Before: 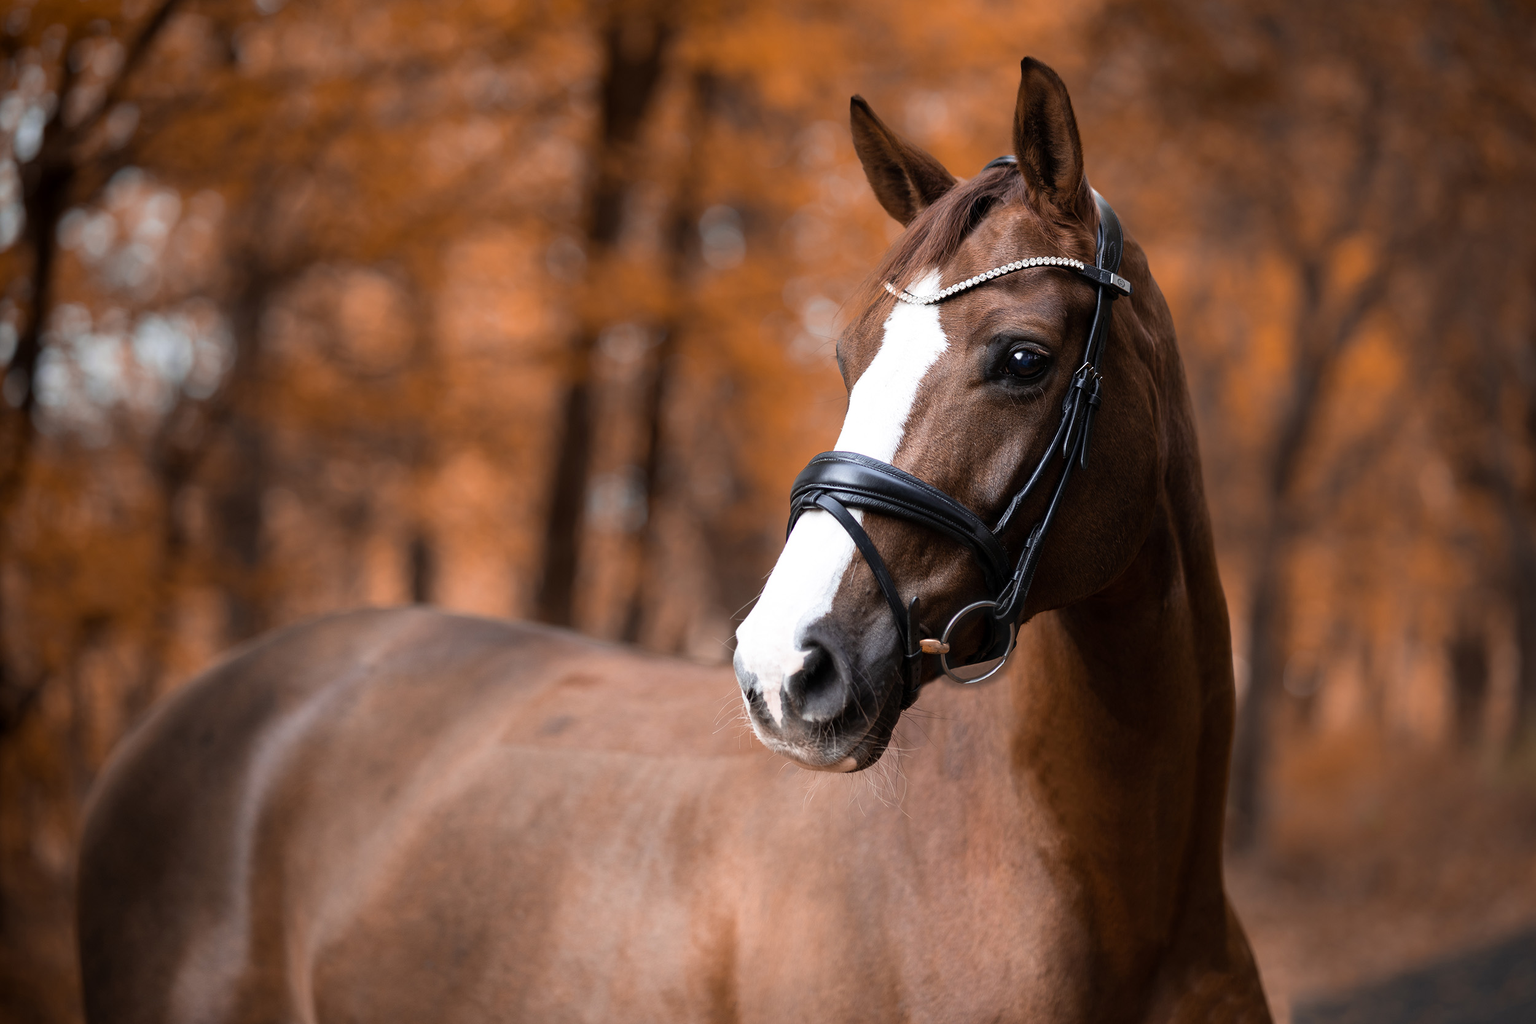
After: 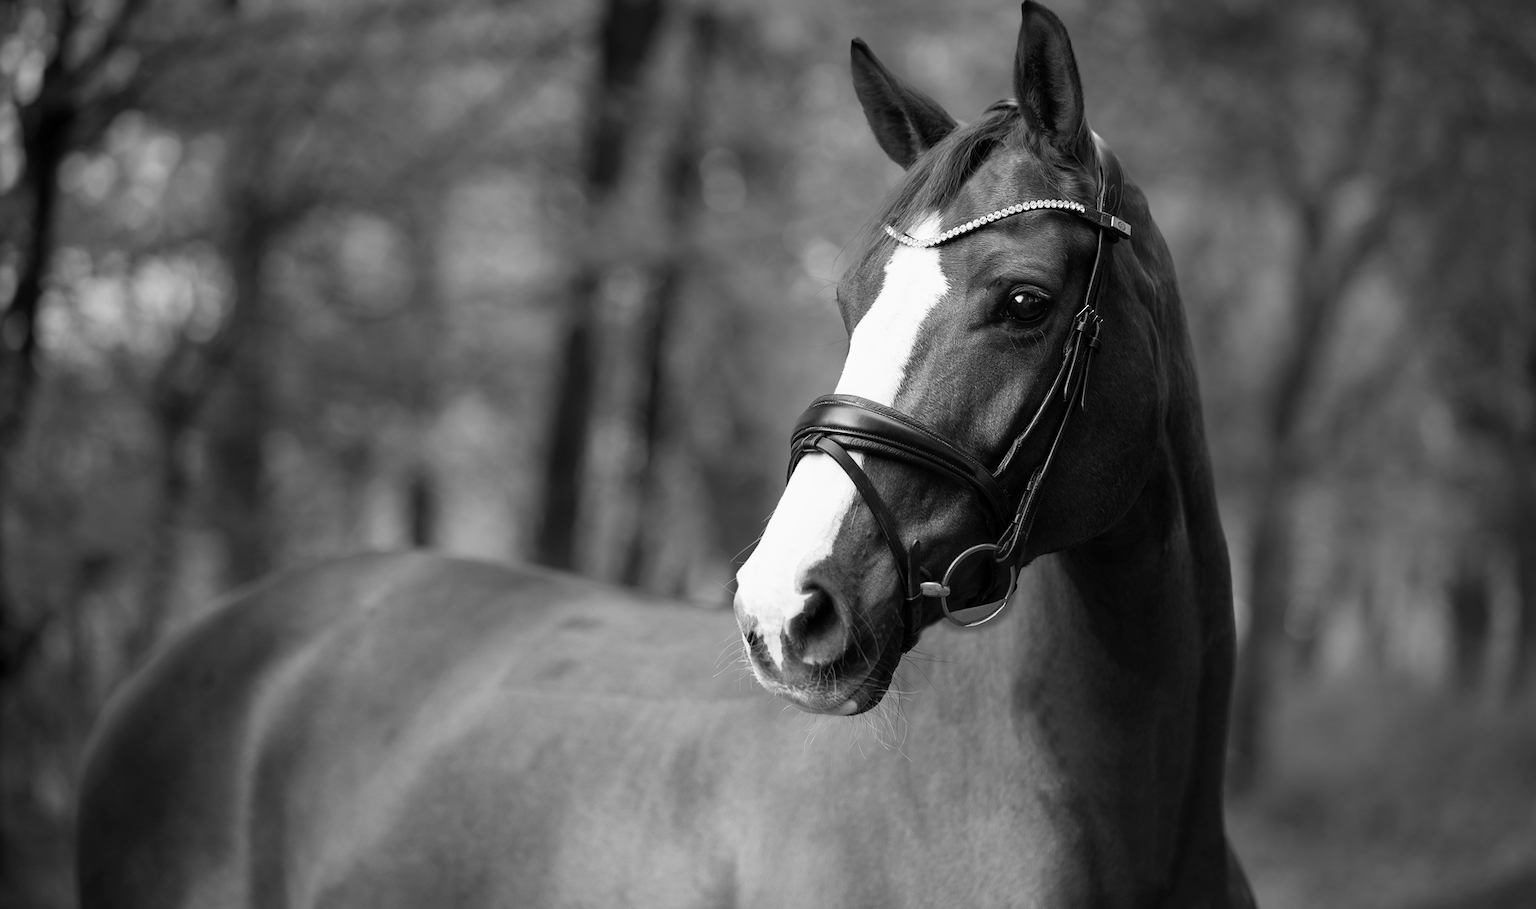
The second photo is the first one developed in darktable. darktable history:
monochrome: a 32, b 64, size 2.3
crop and rotate: top 5.609%, bottom 5.609%
white balance: red 1.004, blue 1.024
